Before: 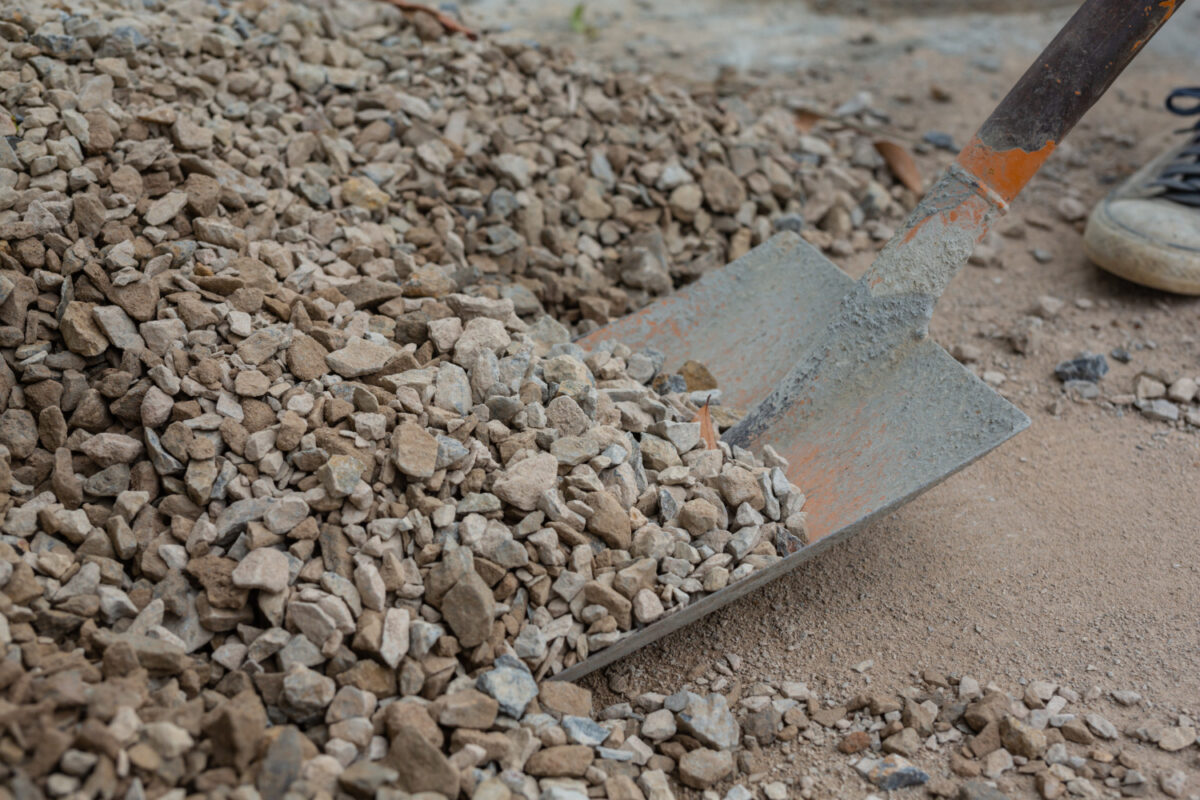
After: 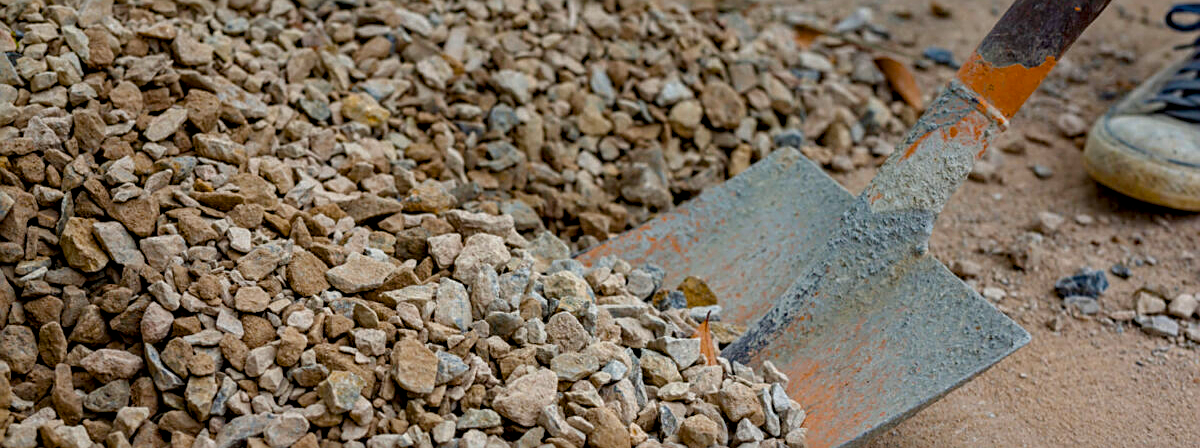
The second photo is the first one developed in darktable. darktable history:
tone equalizer: on, module defaults
color balance rgb: linear chroma grading › global chroma 18.9%, perceptual saturation grading › global saturation 20%, perceptual saturation grading › highlights -25%, perceptual saturation grading › shadows 50%, global vibrance 18.93%
sharpen: on, module defaults
haze removal: compatibility mode true, adaptive false
crop and rotate: top 10.605%, bottom 33.274%
local contrast: highlights 83%, shadows 81%
